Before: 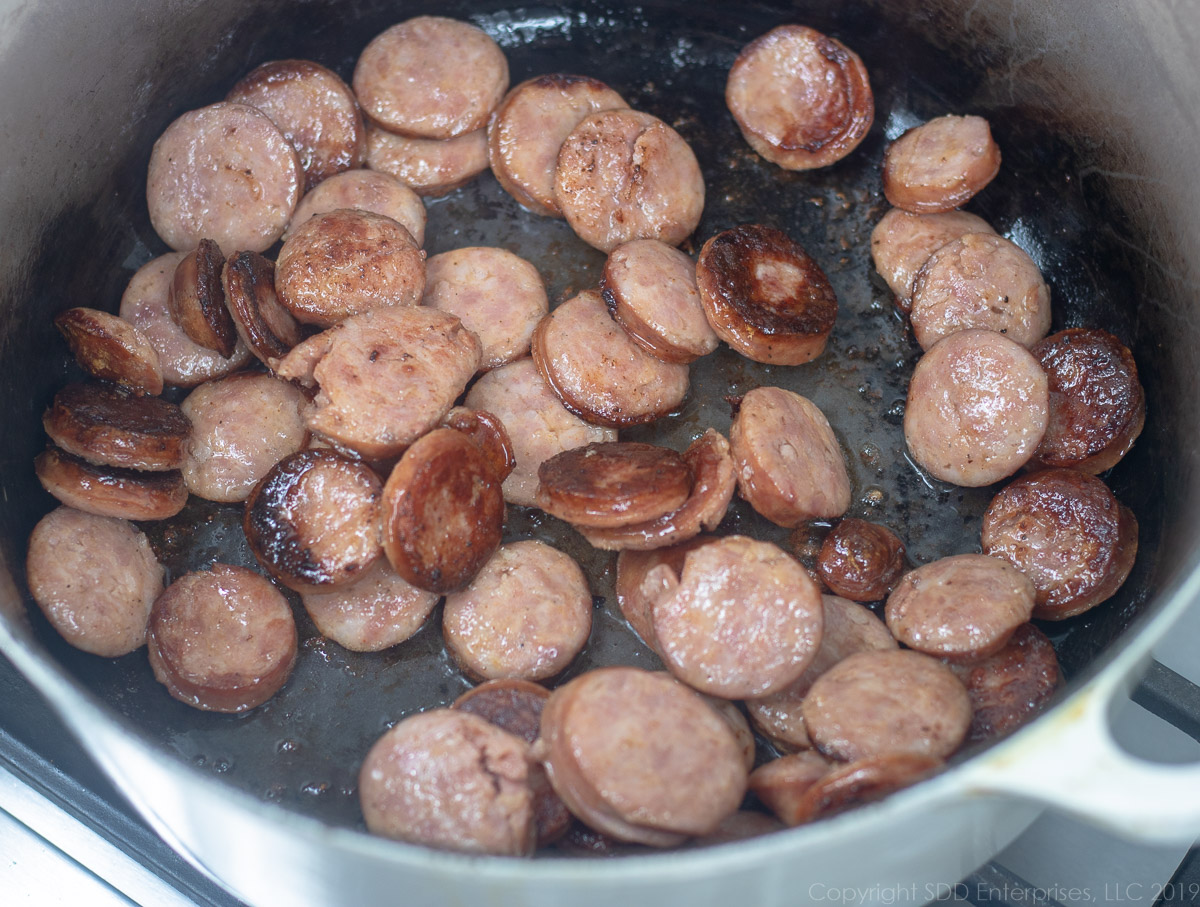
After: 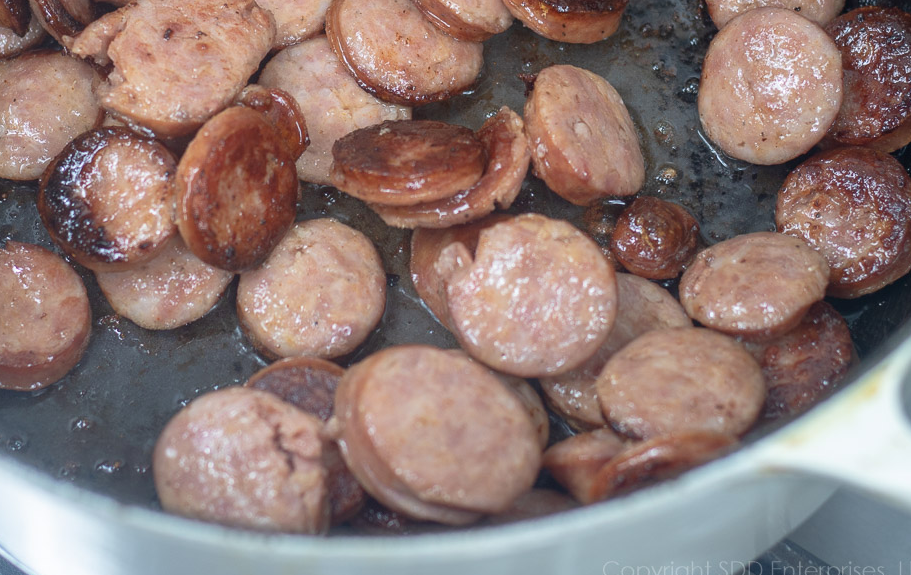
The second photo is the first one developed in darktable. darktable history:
crop and rotate: left 17.236%, top 35.509%, right 6.791%, bottom 1.01%
